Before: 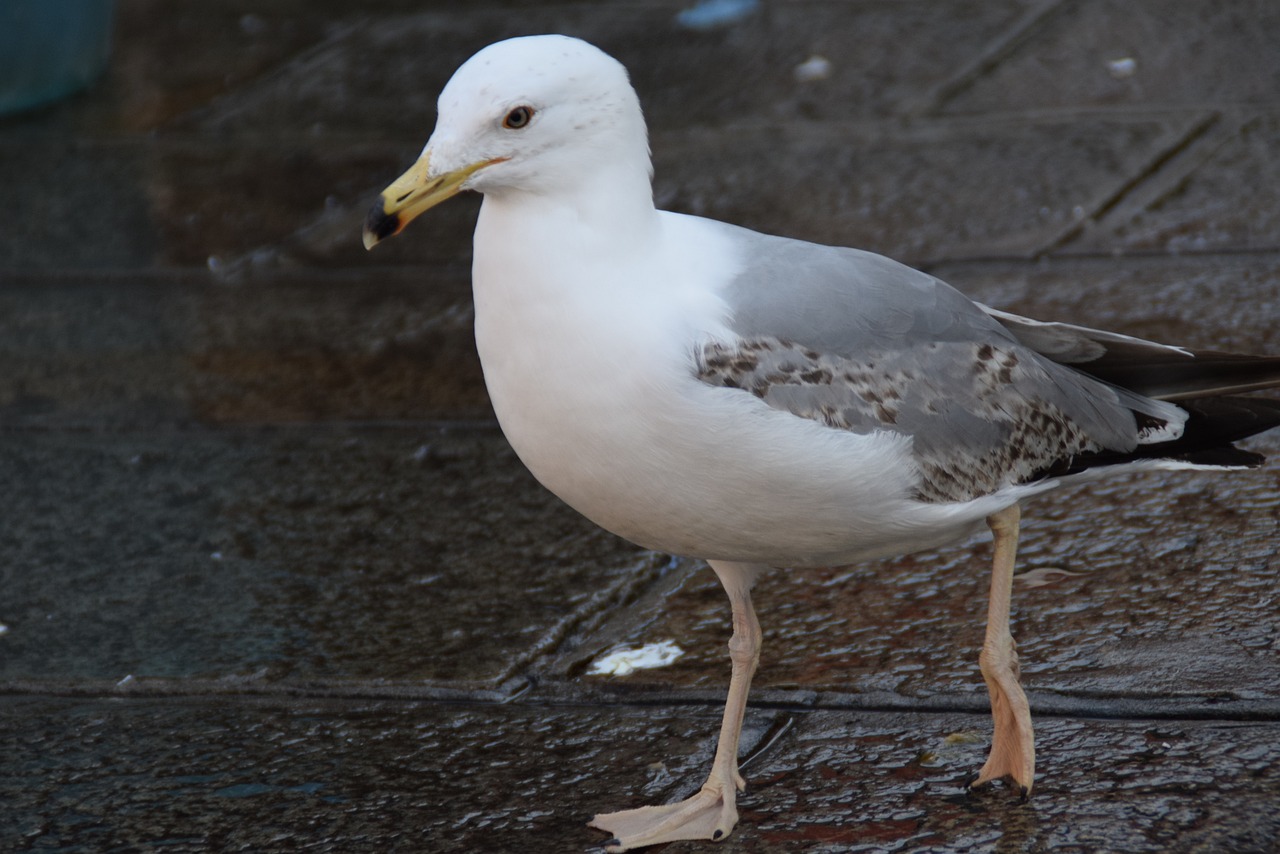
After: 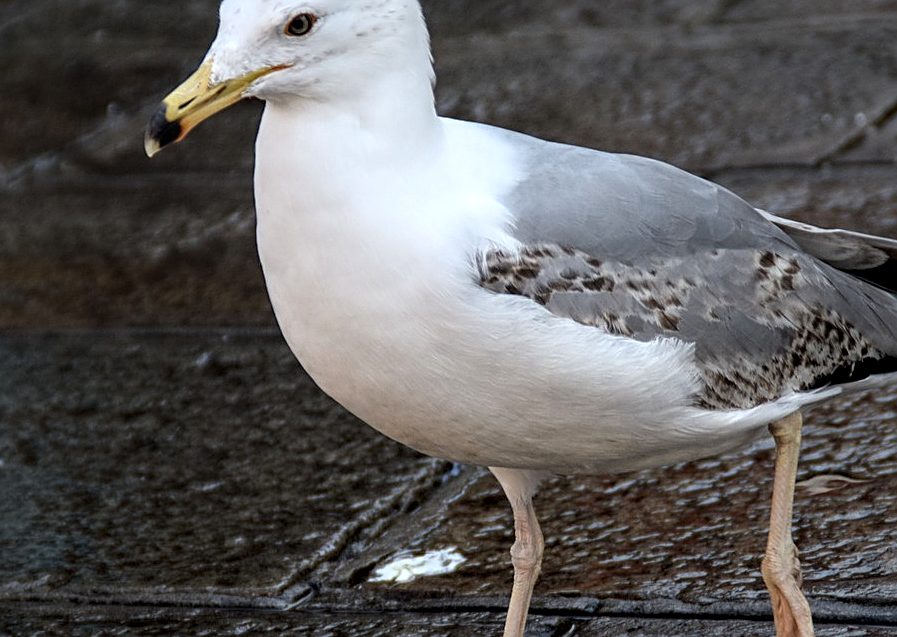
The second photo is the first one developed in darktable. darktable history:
local contrast: detail 130%
crop and rotate: left 17.052%, top 10.926%, right 12.855%, bottom 14.41%
sharpen: on, module defaults
tone equalizer: -8 EV -0.44 EV, -7 EV -0.368 EV, -6 EV -0.351 EV, -5 EV -0.197 EV, -3 EV 0.195 EV, -2 EV 0.307 EV, -1 EV 0.406 EV, +0 EV 0.4 EV
contrast equalizer: y [[0.6 ×6], [0.55 ×6], [0 ×6], [0 ×6], [0 ×6]], mix 0.341
levels: mode automatic, levels [0, 0.498, 1]
